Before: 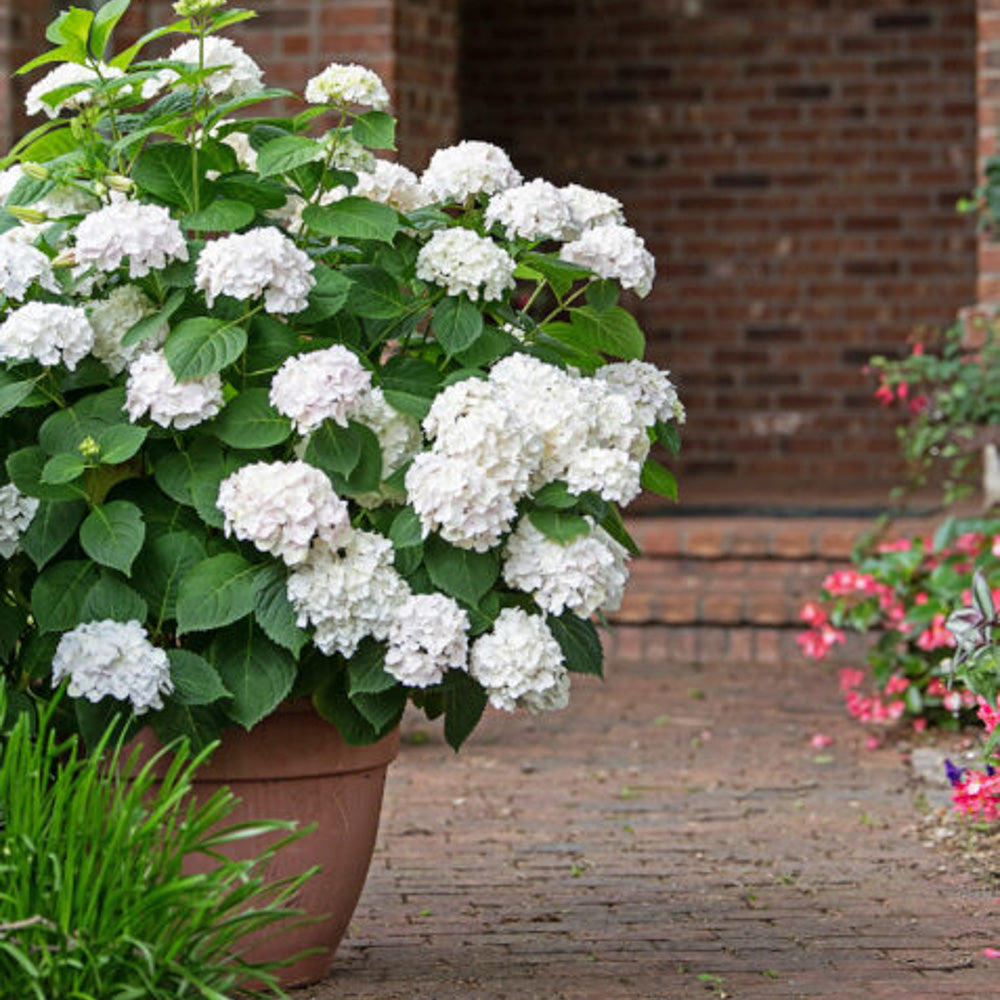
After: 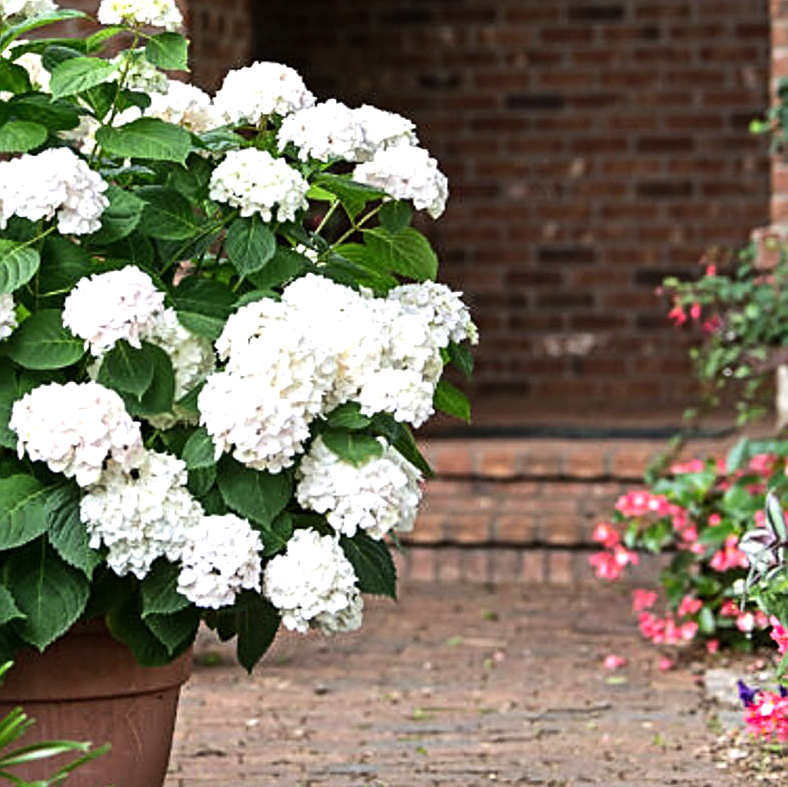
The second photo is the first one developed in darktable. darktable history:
crop and rotate: left 20.74%, top 7.912%, right 0.375%, bottom 13.378%
sharpen: on, module defaults
color balance: contrast fulcrum 17.78%
tone equalizer: -8 EV -0.75 EV, -7 EV -0.7 EV, -6 EV -0.6 EV, -5 EV -0.4 EV, -3 EV 0.4 EV, -2 EV 0.6 EV, -1 EV 0.7 EV, +0 EV 0.75 EV, edges refinement/feathering 500, mask exposure compensation -1.57 EV, preserve details no
